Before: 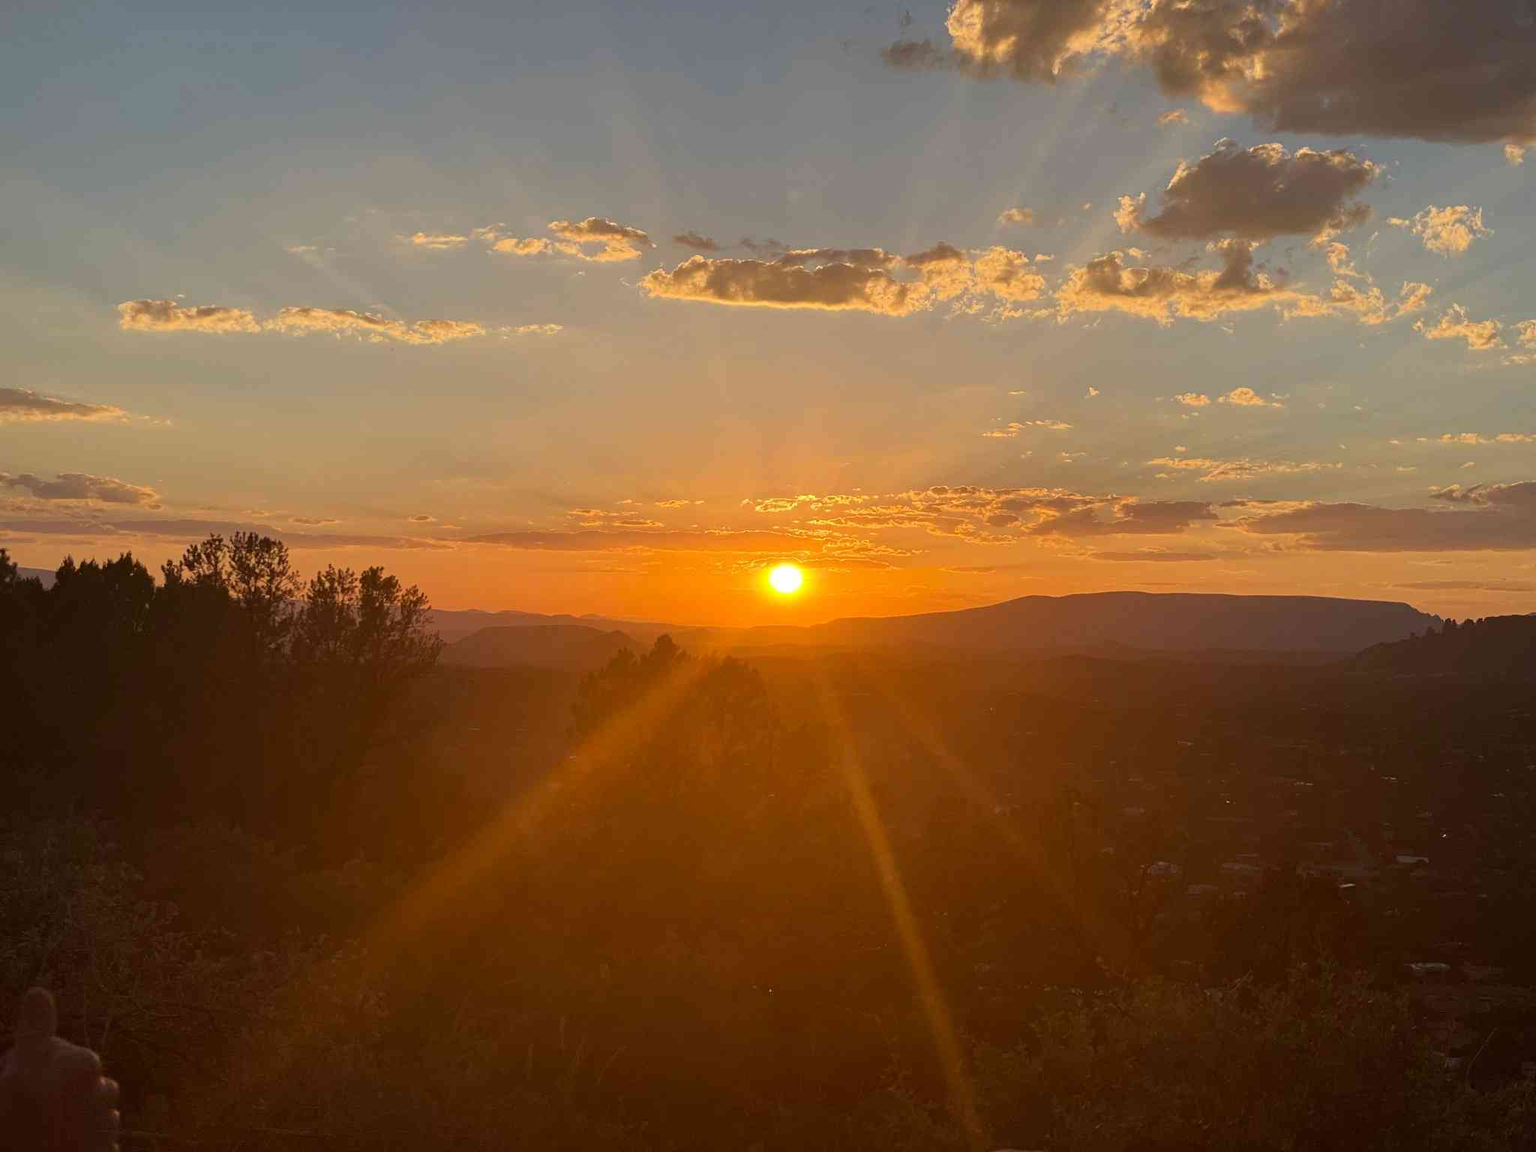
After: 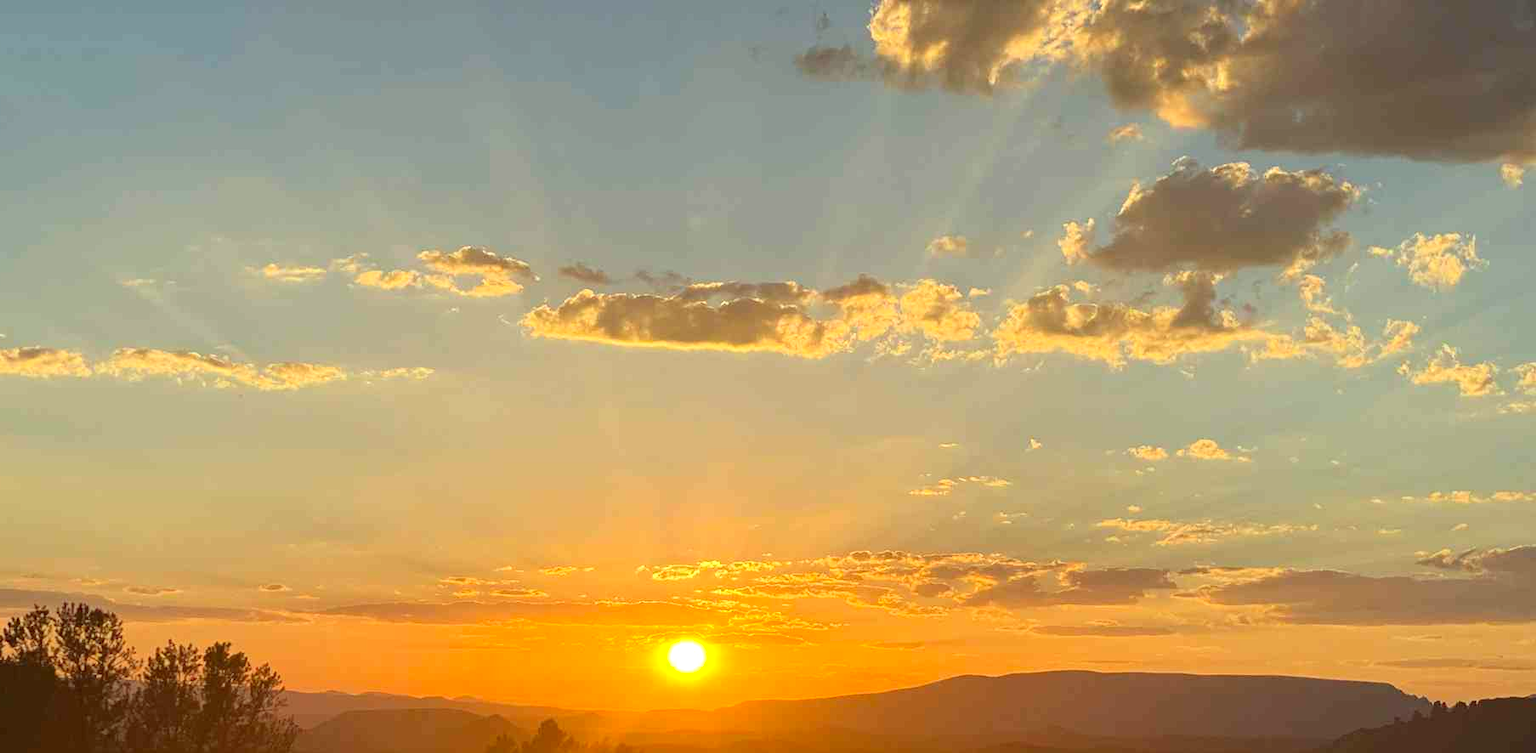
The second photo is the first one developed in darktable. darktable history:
crop and rotate: left 11.766%, bottom 42.248%
exposure: exposure 0.377 EV, compensate highlight preservation false
color correction: highlights a* -8.48, highlights b* 3.22
contrast brightness saturation: contrast 0.096, brightness 0.037, saturation 0.091
